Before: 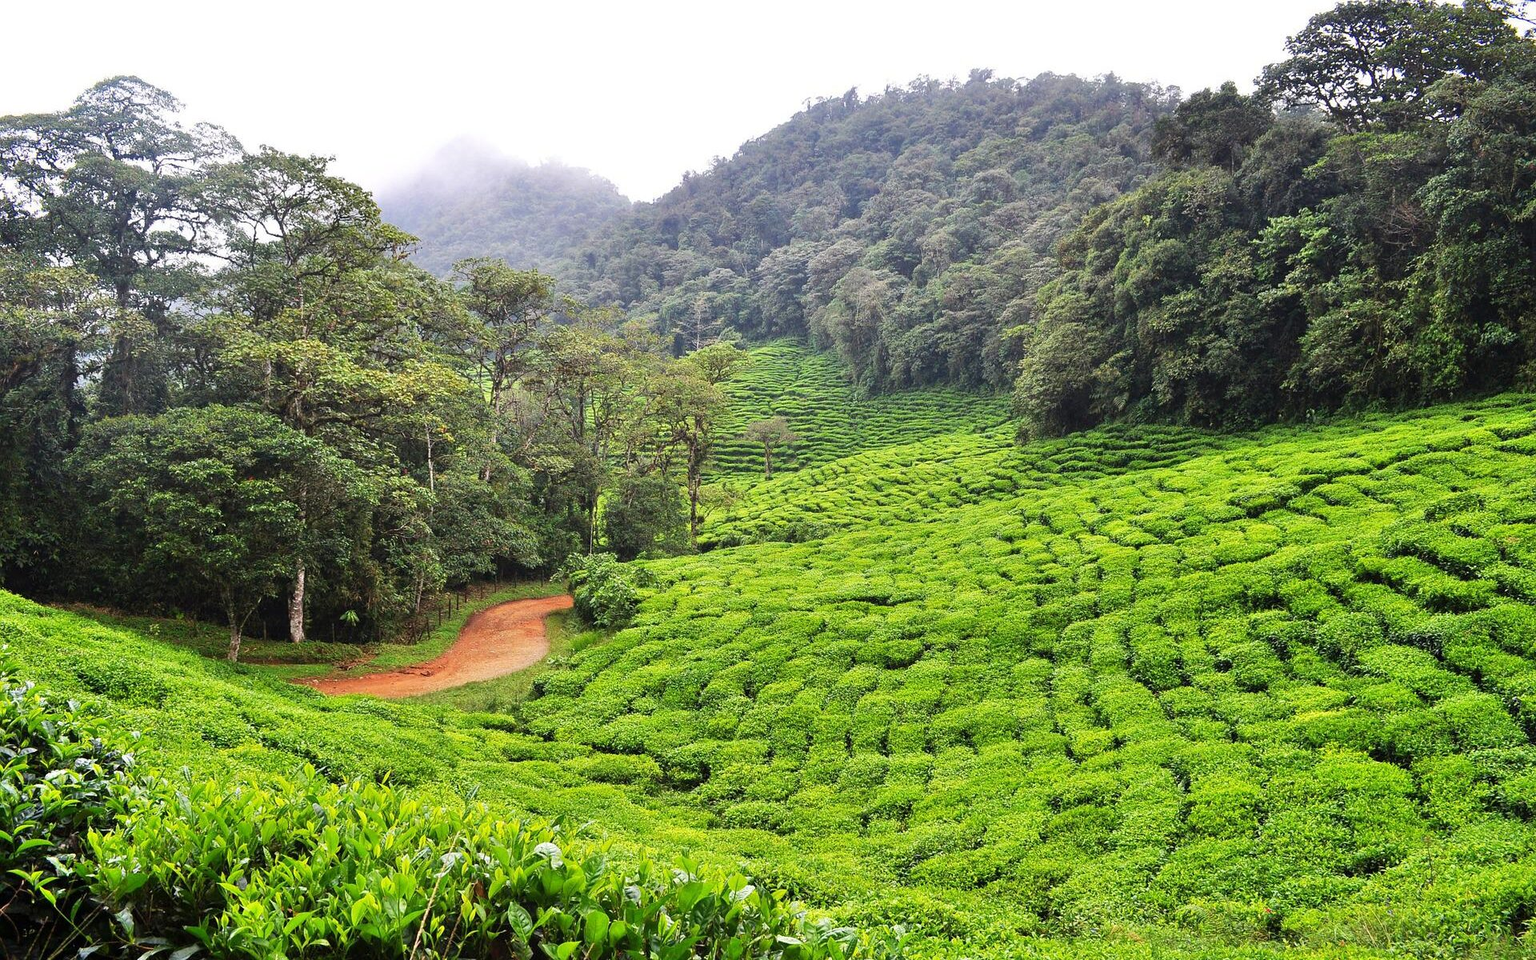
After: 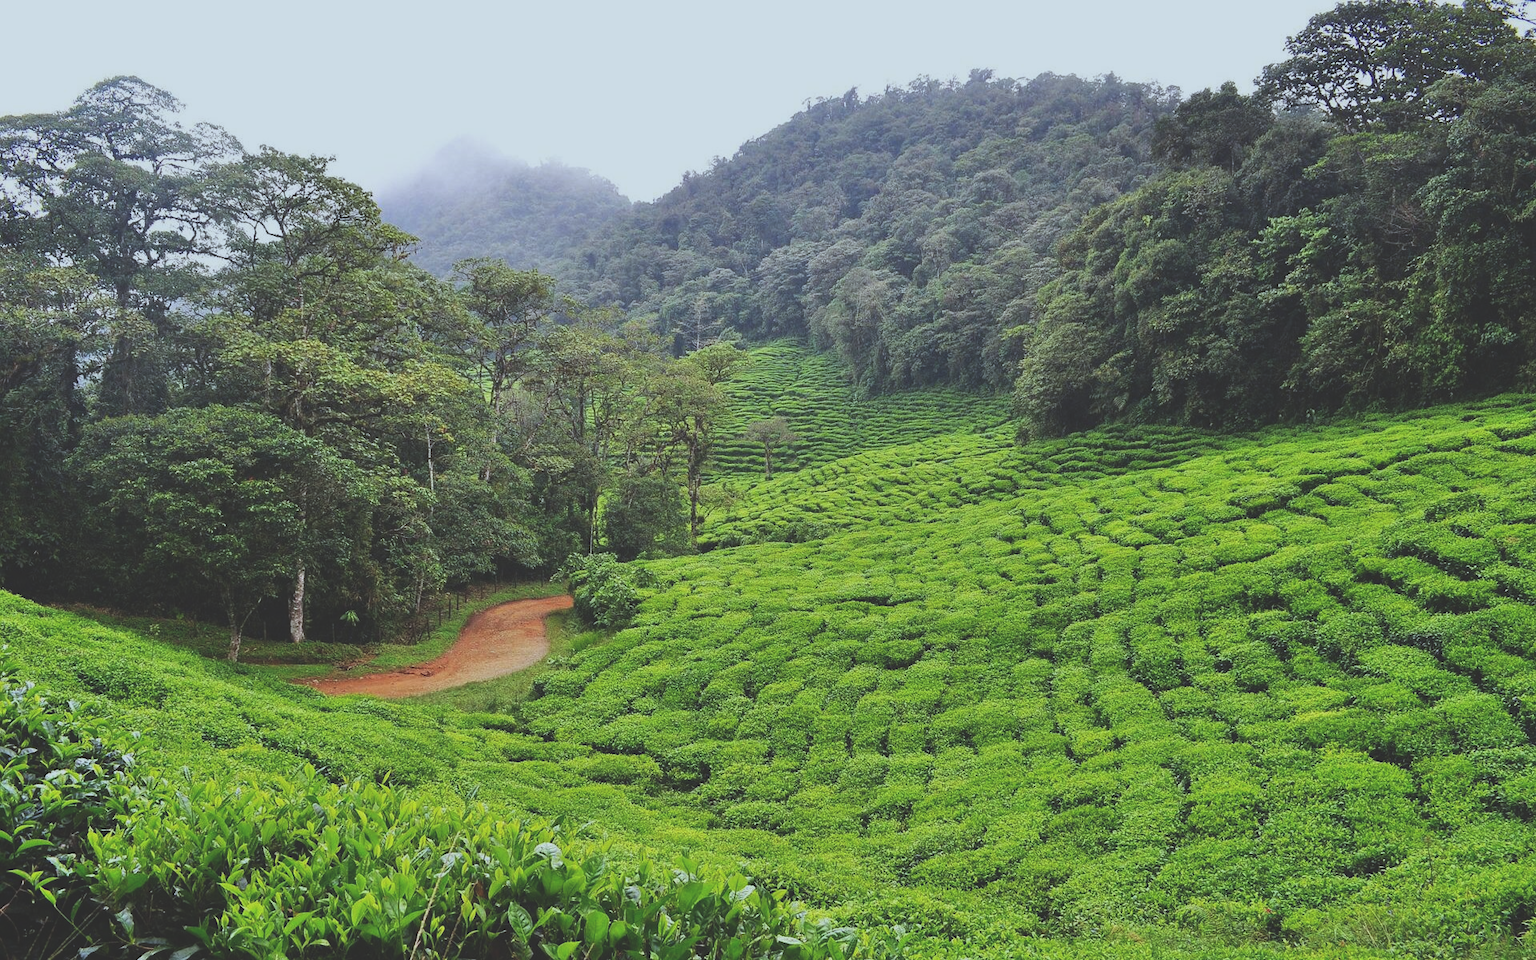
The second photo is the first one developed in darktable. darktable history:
white balance: red 0.925, blue 1.046
exposure: black level correction -0.036, exposure -0.497 EV, compensate highlight preservation false
